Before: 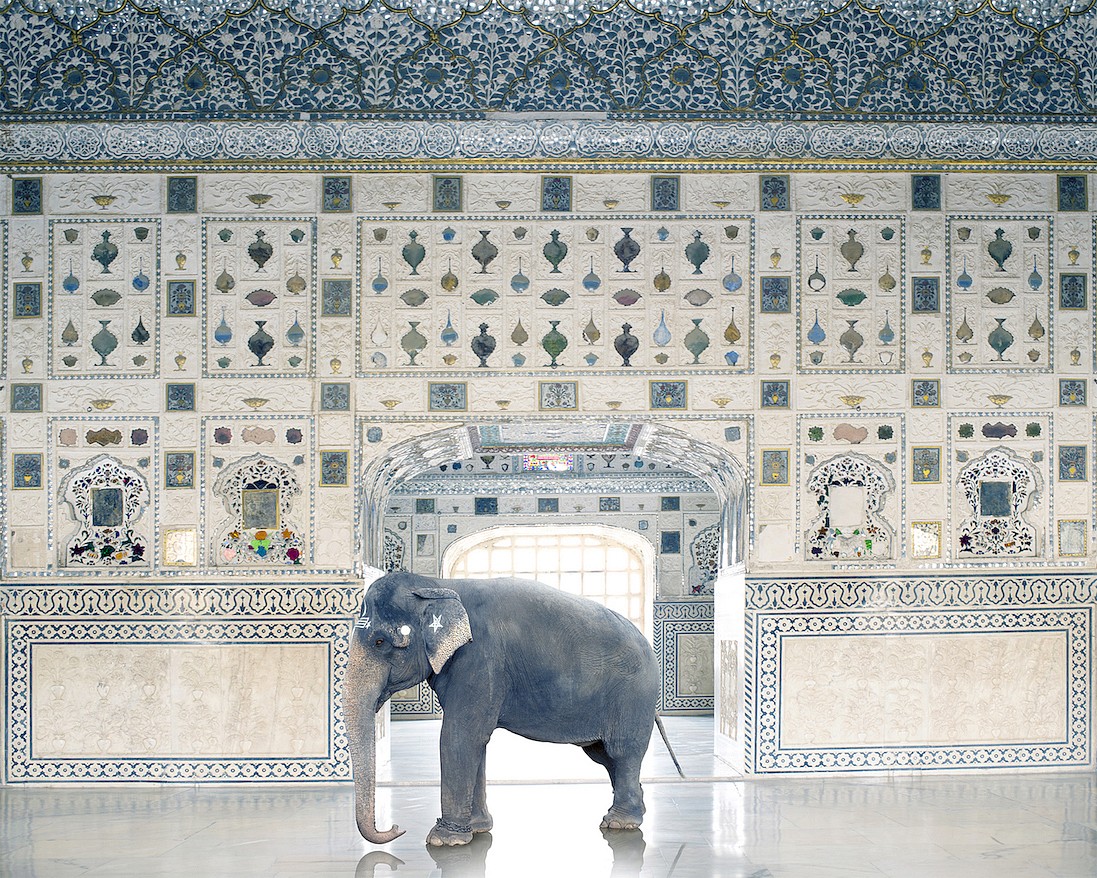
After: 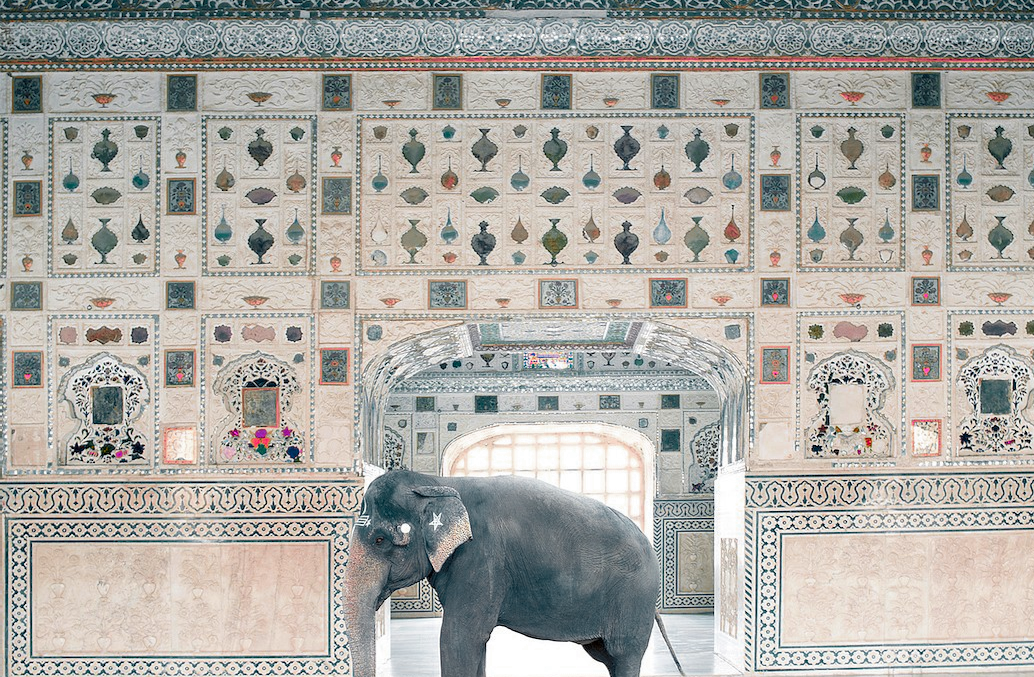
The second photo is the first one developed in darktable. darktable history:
color zones: curves: ch0 [(0.826, 0.353)]; ch1 [(0.242, 0.647) (0.889, 0.342)]; ch2 [(0.246, 0.089) (0.969, 0.068)]
color balance rgb: on, module defaults
crop and rotate: angle 0.03°, top 11.643%, right 5.651%, bottom 11.189%
